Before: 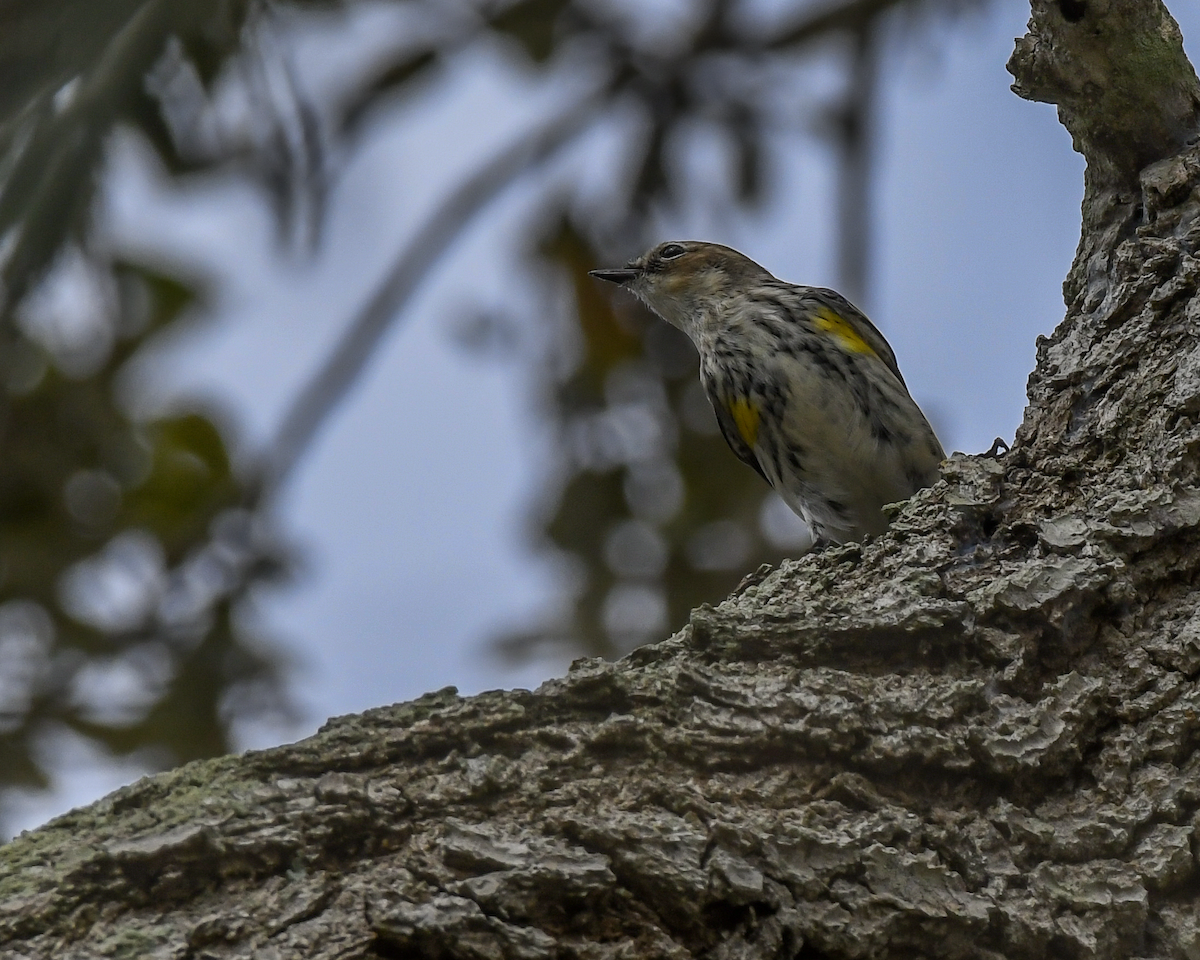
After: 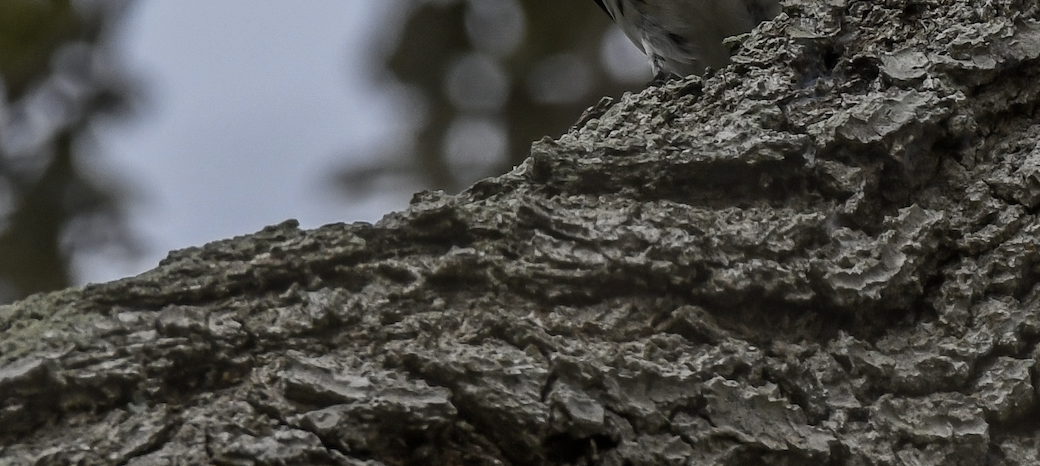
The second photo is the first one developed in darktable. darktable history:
crop and rotate: left 13.303%, top 48.669%, bottom 2.711%
contrast brightness saturation: contrast 0.096, saturation -0.379
